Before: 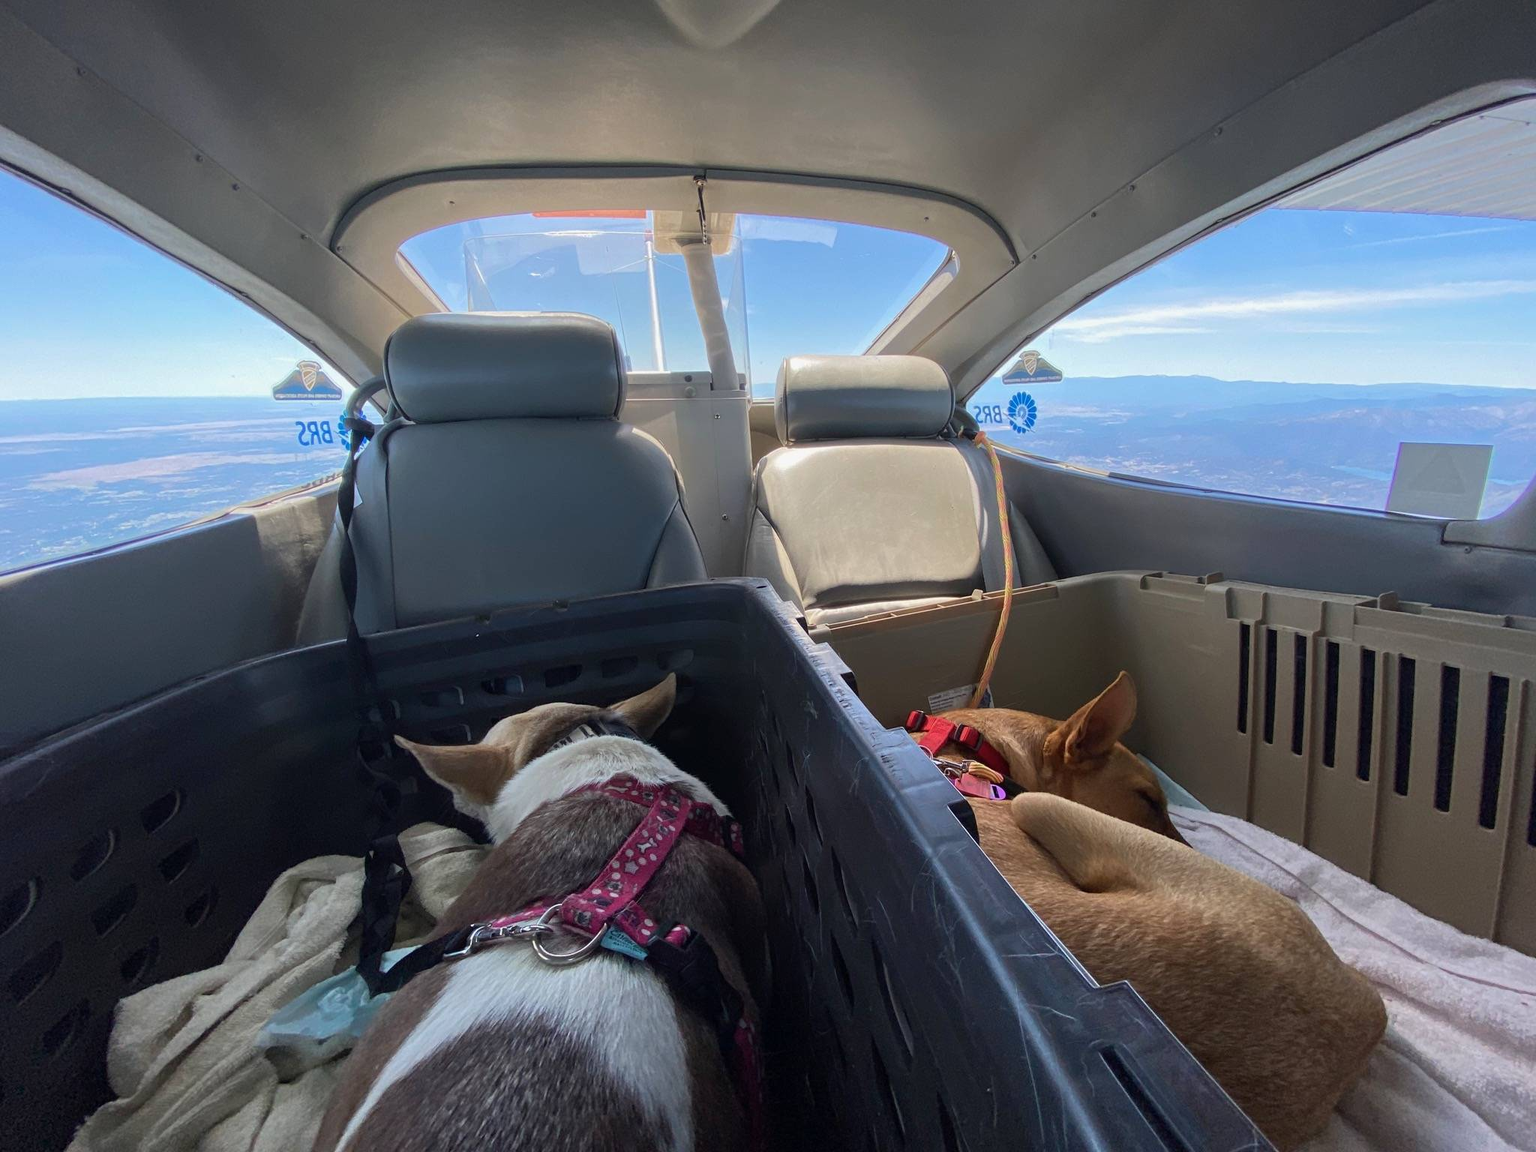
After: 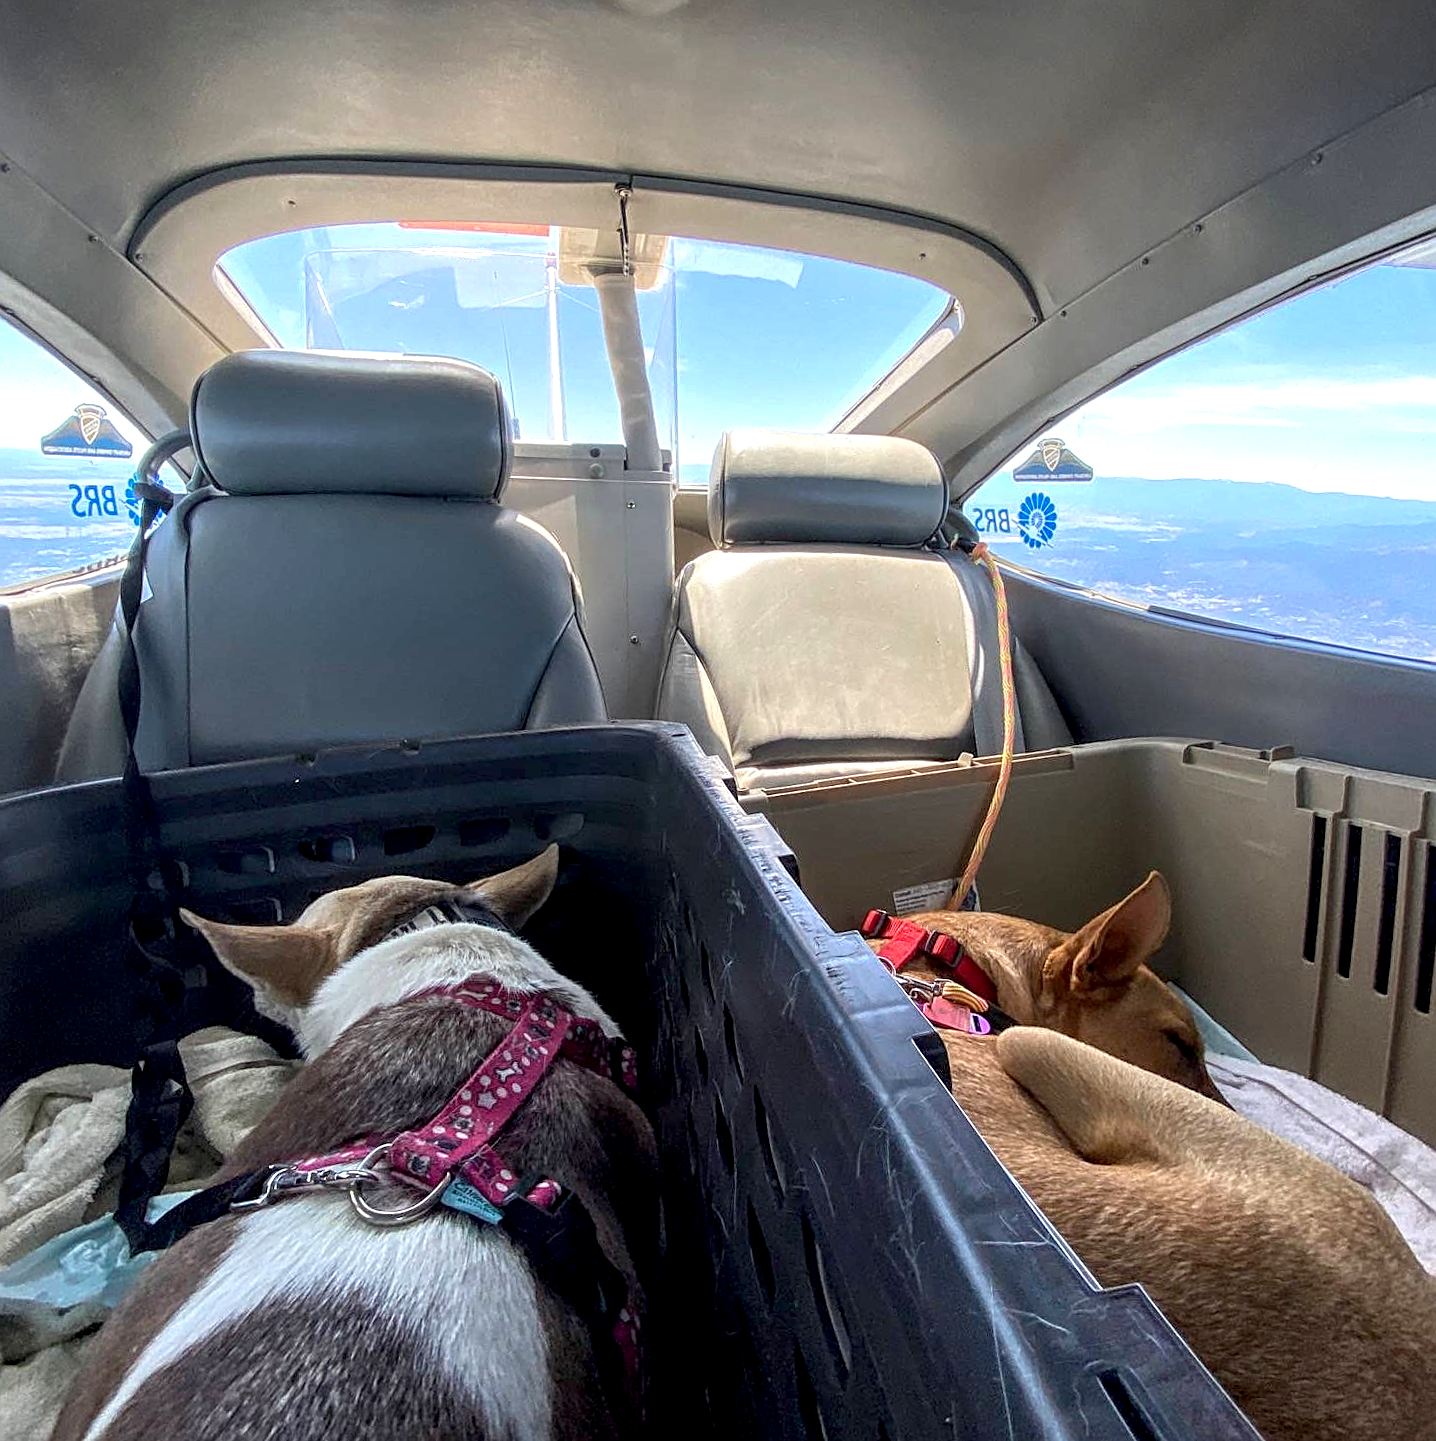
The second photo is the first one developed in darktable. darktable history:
crop and rotate: angle -2.84°, left 14.254%, top 0.029%, right 11.065%, bottom 0.029%
exposure: black level correction 0.001, exposure 0.499 EV, compensate highlight preservation false
local contrast: highlights 63%, detail 143%, midtone range 0.421
sharpen: on, module defaults
